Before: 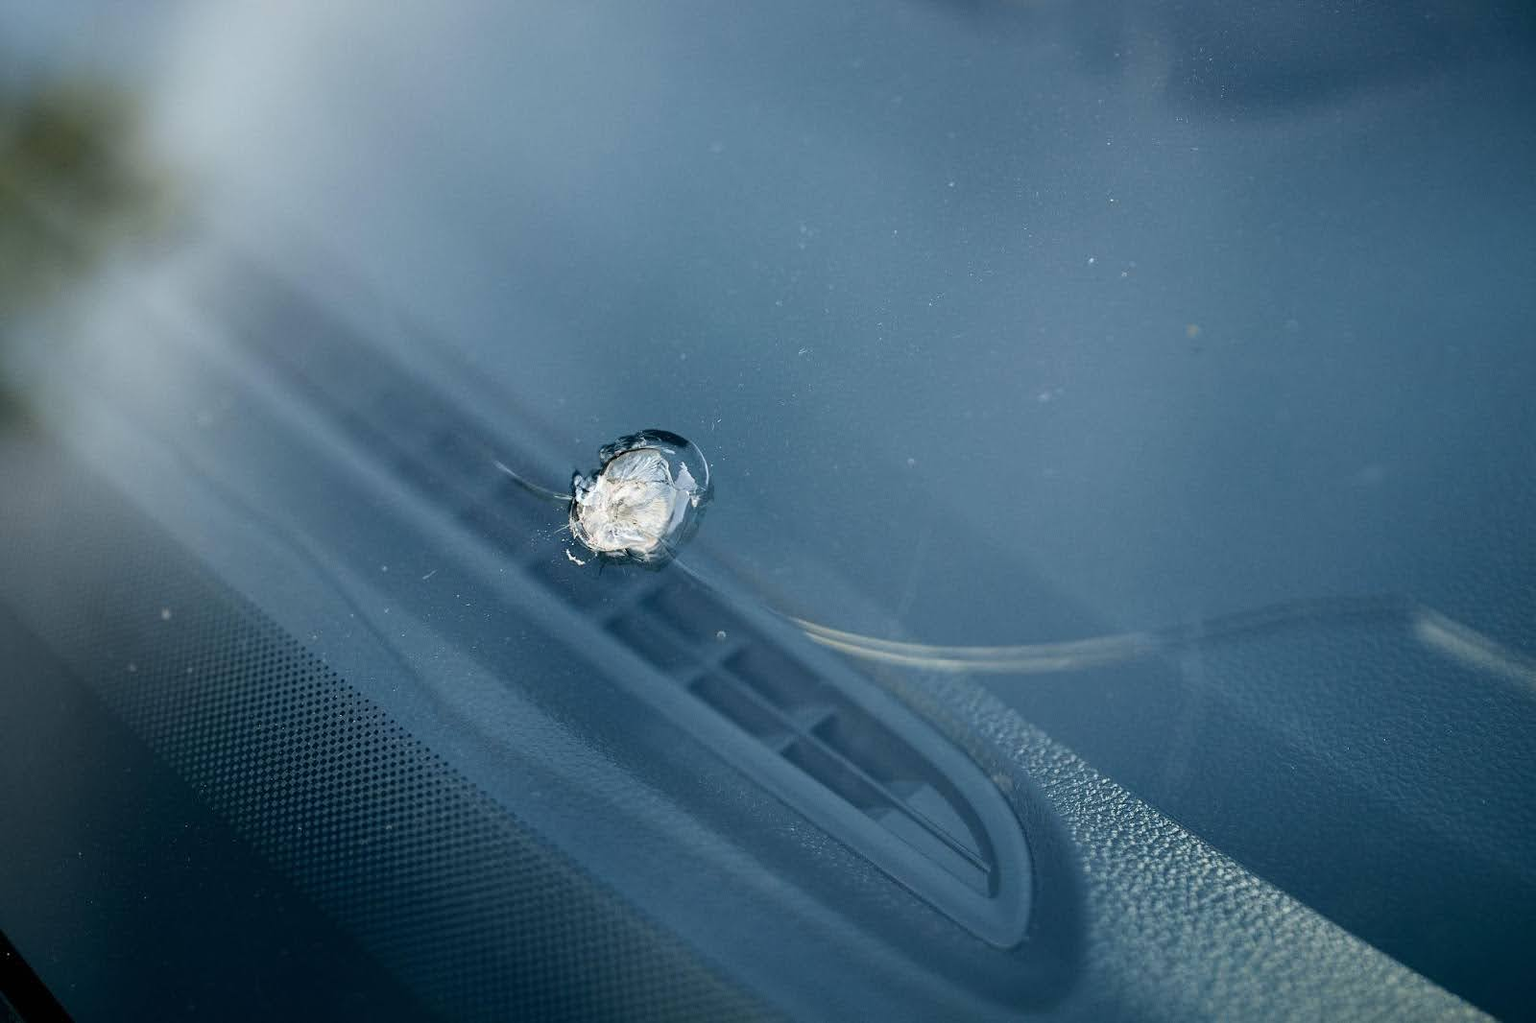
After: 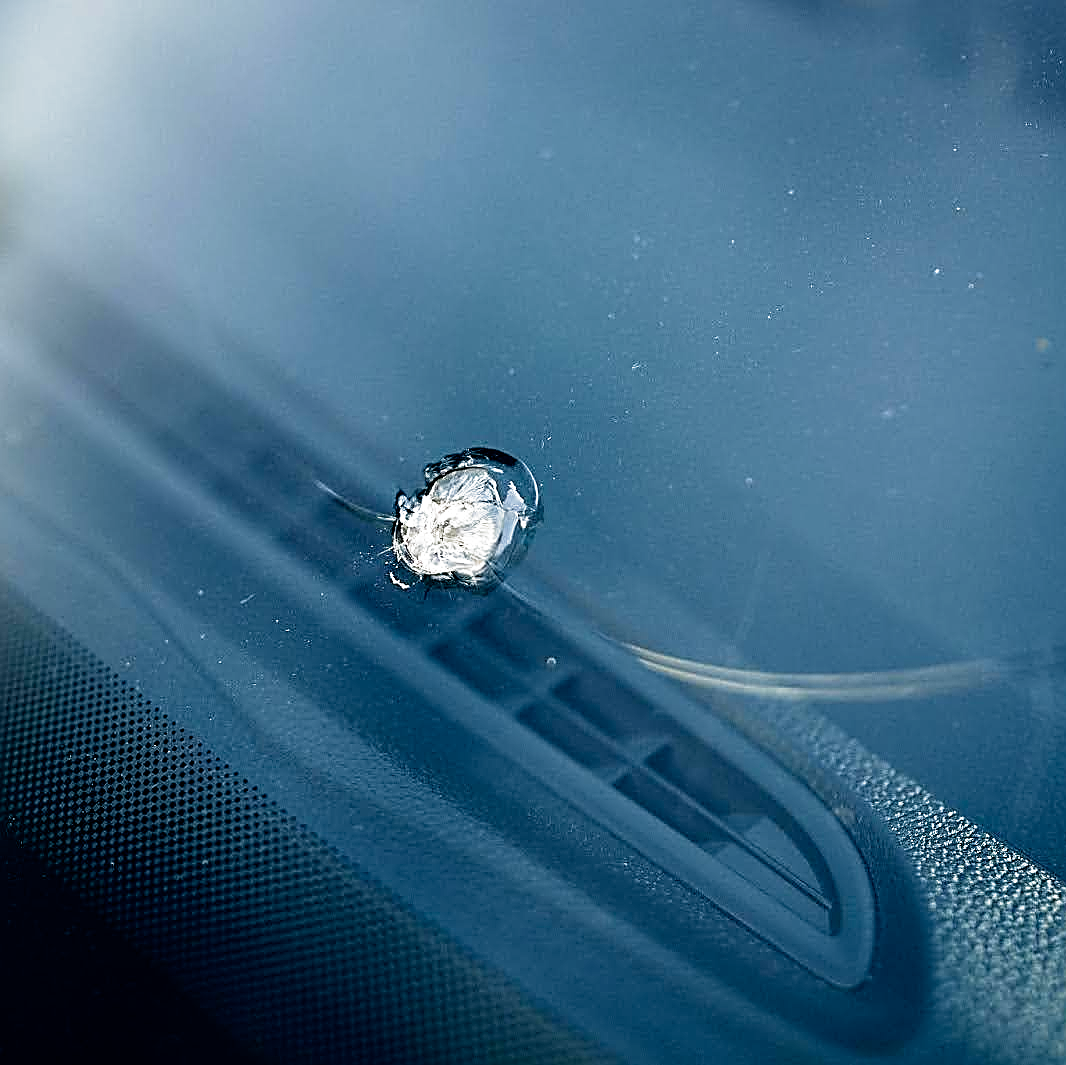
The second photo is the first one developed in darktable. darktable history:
filmic rgb: black relative exposure -8.26 EV, white relative exposure 2.2 EV, target white luminance 99.961%, hardness 7.19, latitude 74.91%, contrast 1.317, highlights saturation mix -1.88%, shadows ↔ highlights balance 29.84%, preserve chrominance no, color science v3 (2019), use custom middle-gray values true
sharpen: amount 0.988
crop and rotate: left 12.506%, right 20.848%
